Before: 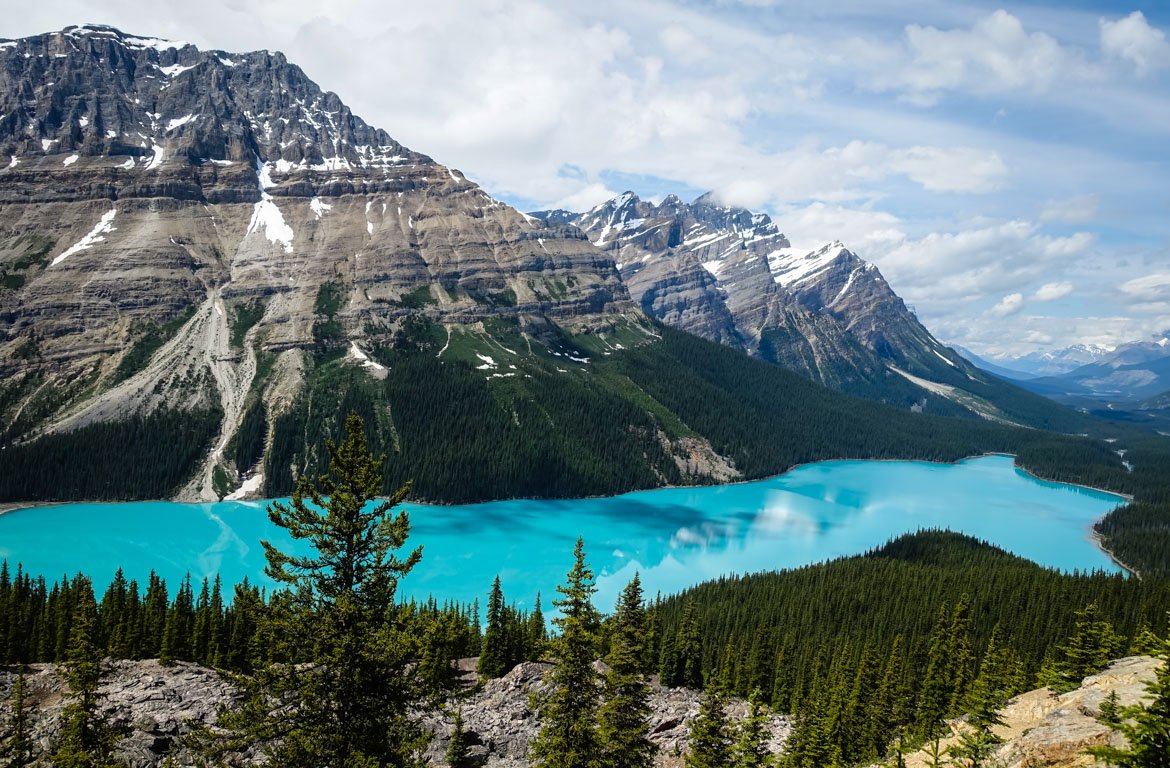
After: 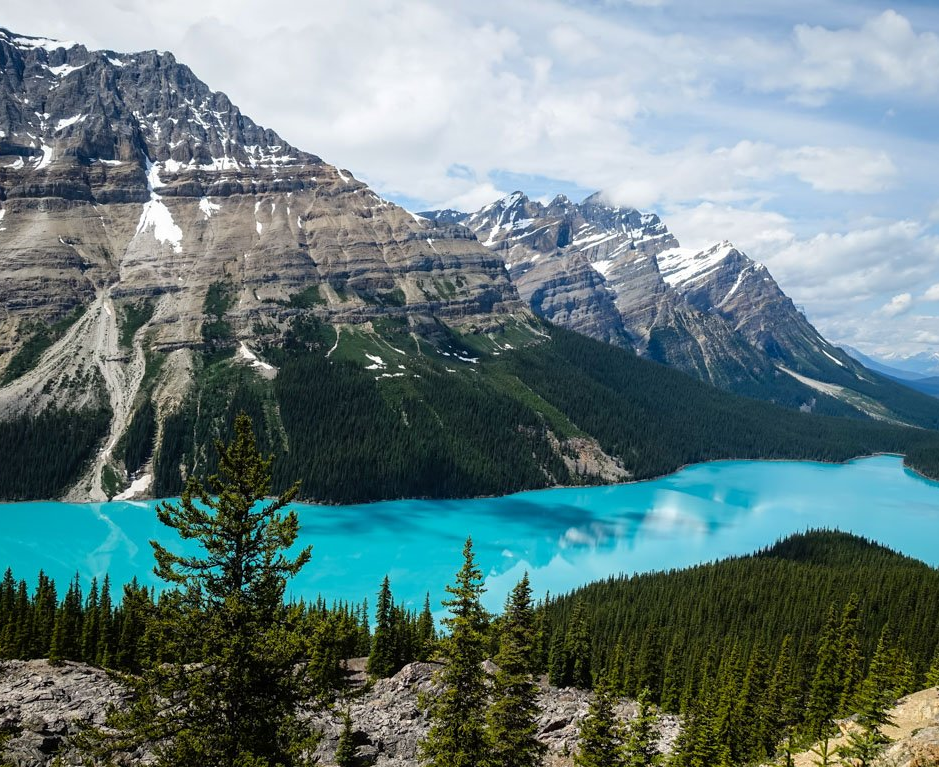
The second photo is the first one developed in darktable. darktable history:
crop and rotate: left 9.504%, right 10.159%
